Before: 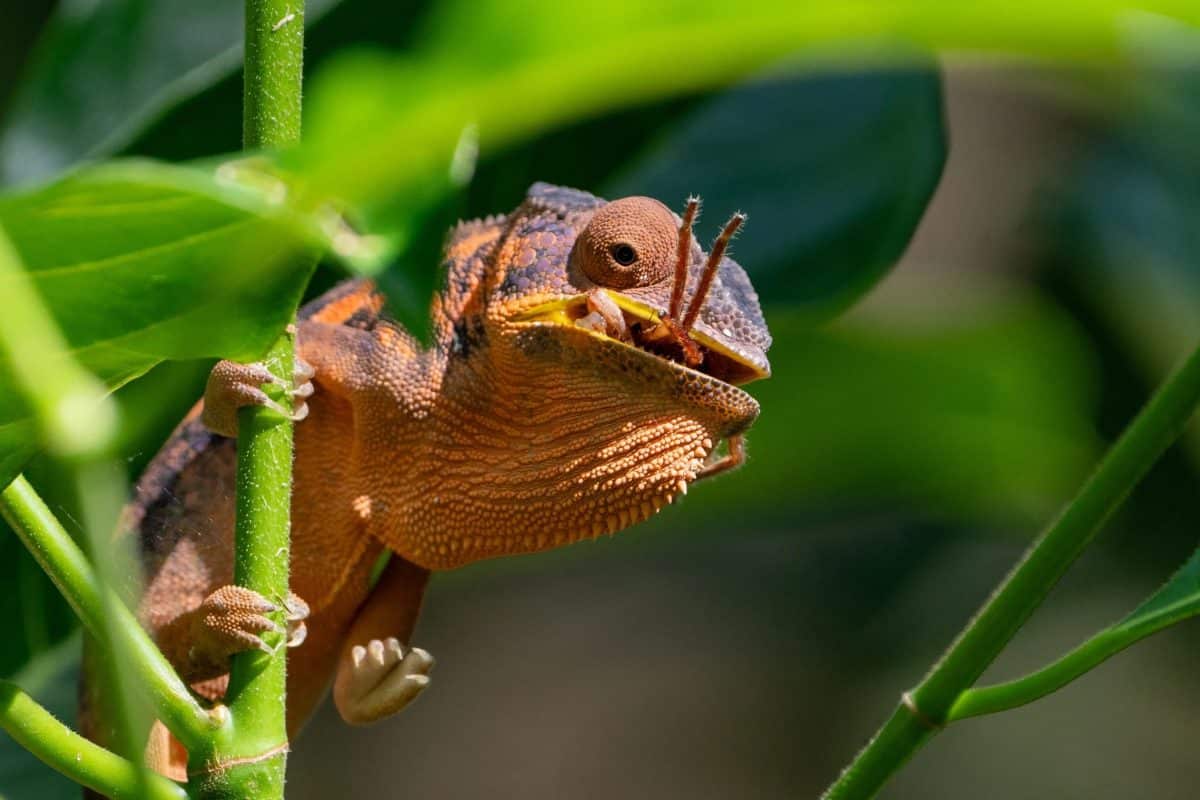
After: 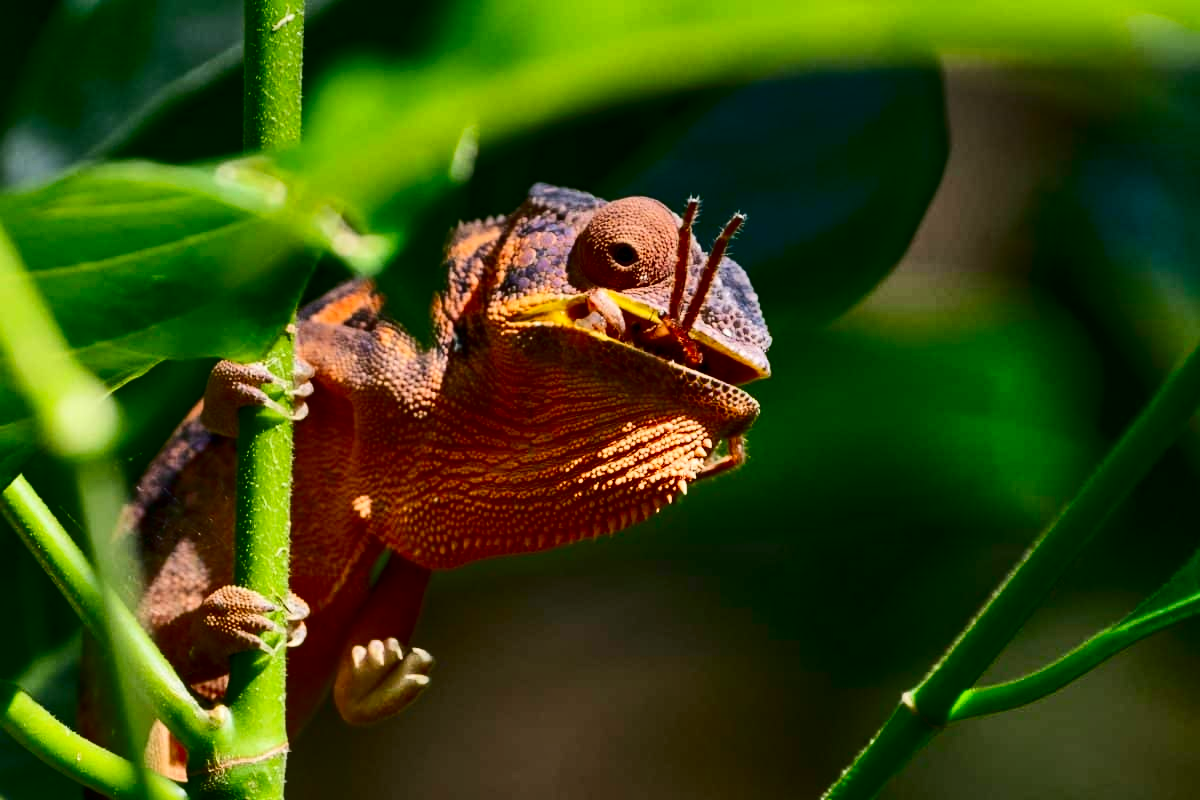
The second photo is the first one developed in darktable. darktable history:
shadows and highlights: soften with gaussian
contrast brightness saturation: contrast 0.24, brightness -0.24, saturation 0.14
